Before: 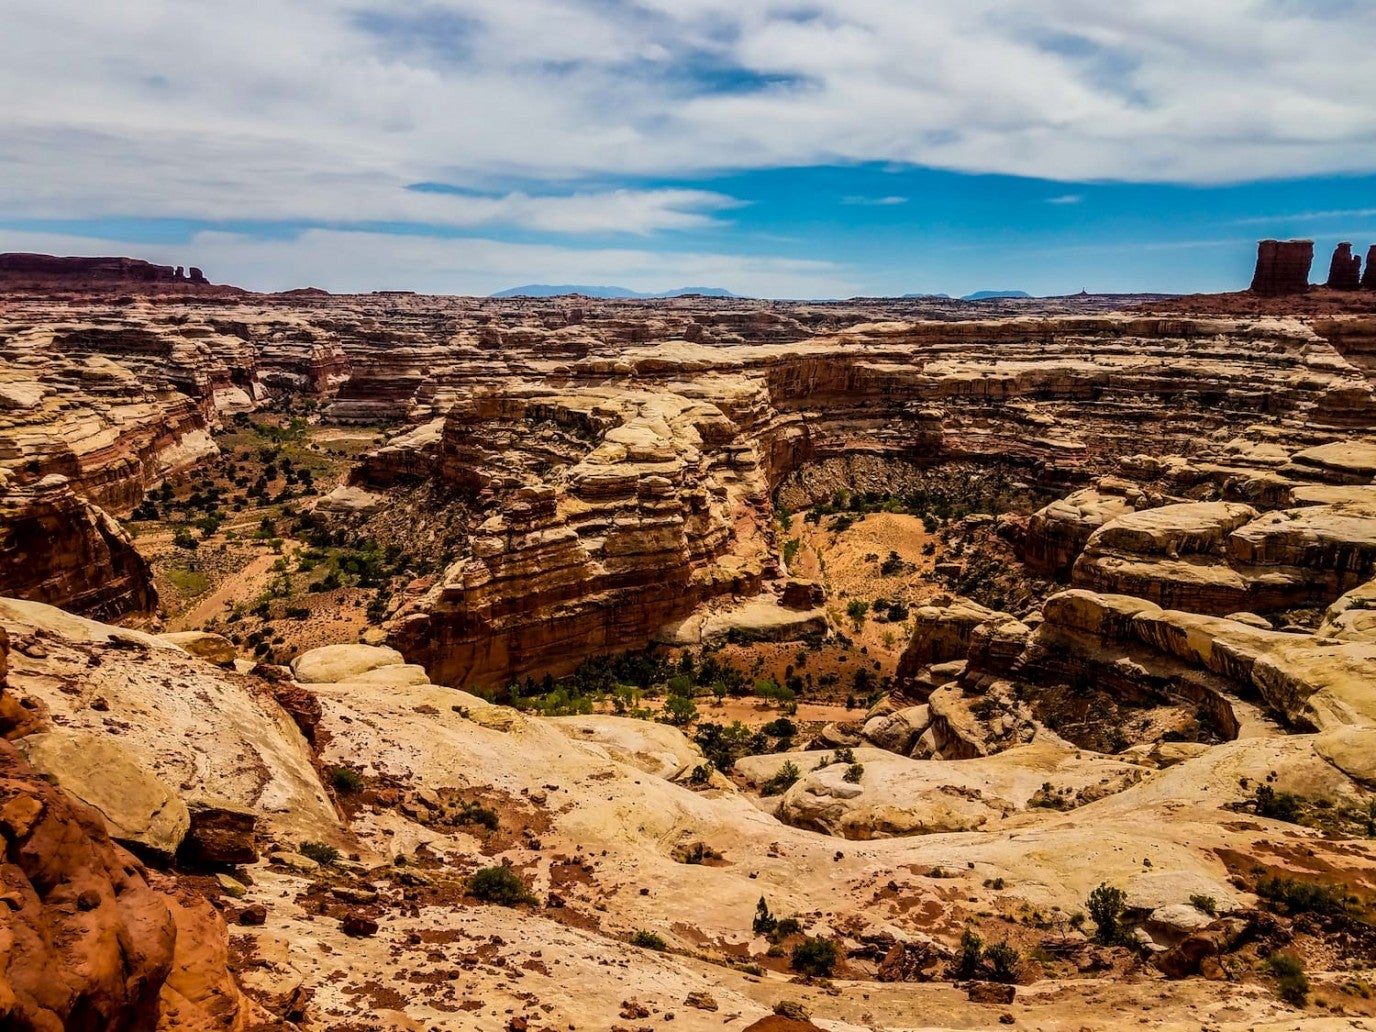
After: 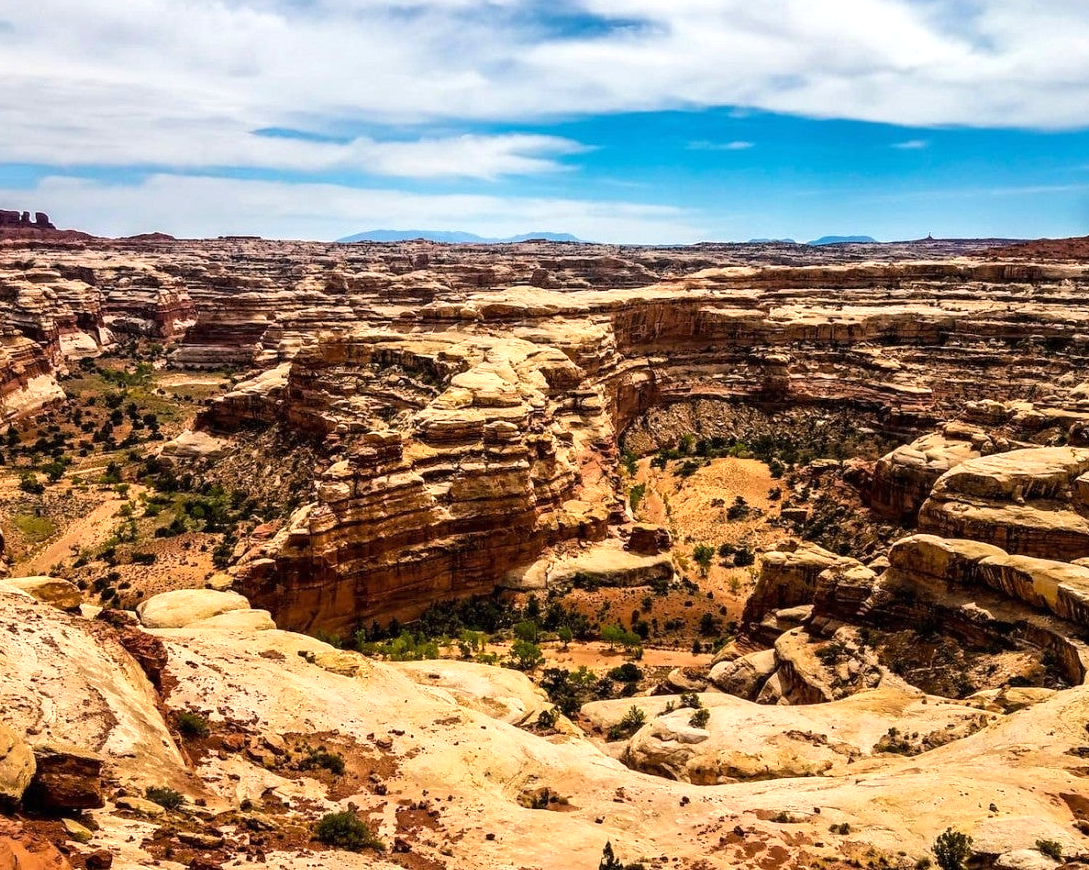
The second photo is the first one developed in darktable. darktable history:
crop: left 11.225%, top 5.381%, right 9.565%, bottom 10.314%
exposure: black level correction 0, exposure 0.6 EV, compensate exposure bias true, compensate highlight preservation false
